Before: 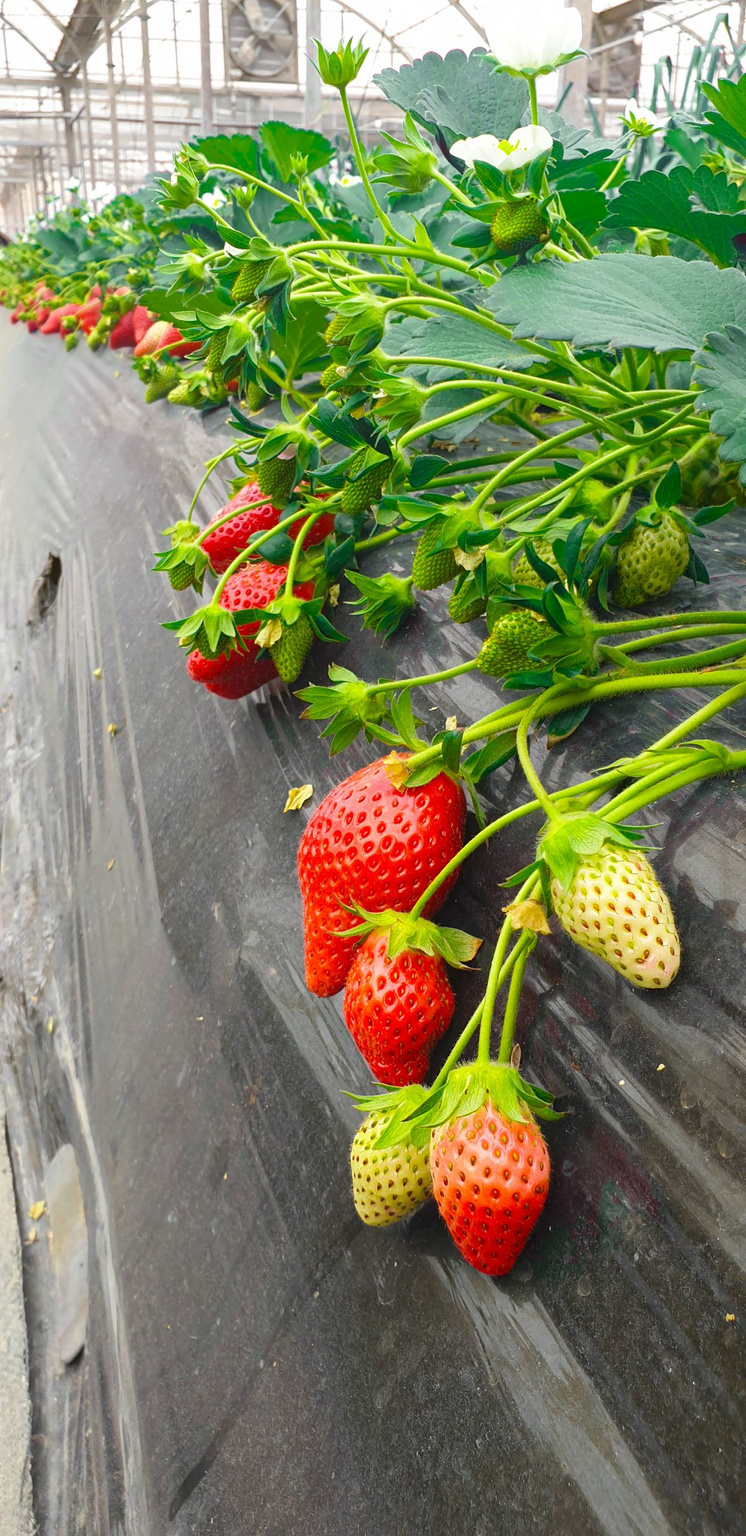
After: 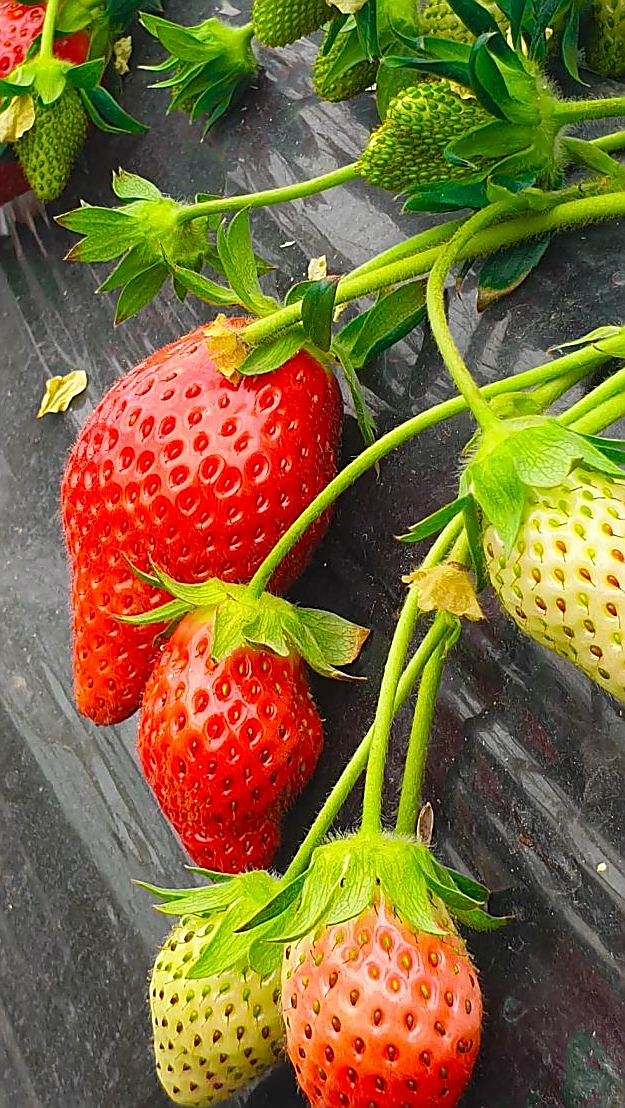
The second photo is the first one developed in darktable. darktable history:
crop: left 35.03%, top 36.625%, right 14.663%, bottom 20.057%
sharpen: radius 1.4, amount 1.25, threshold 0.7
